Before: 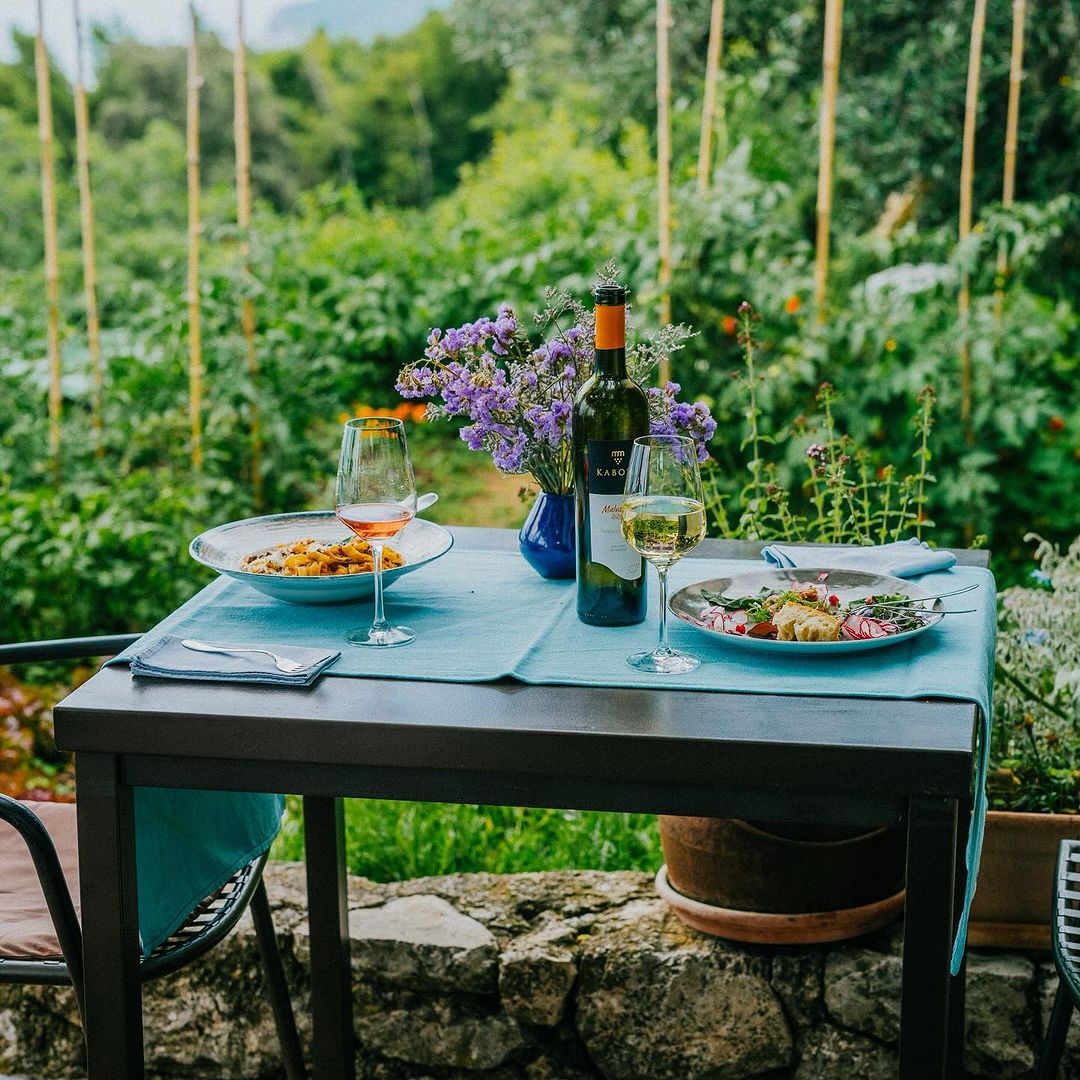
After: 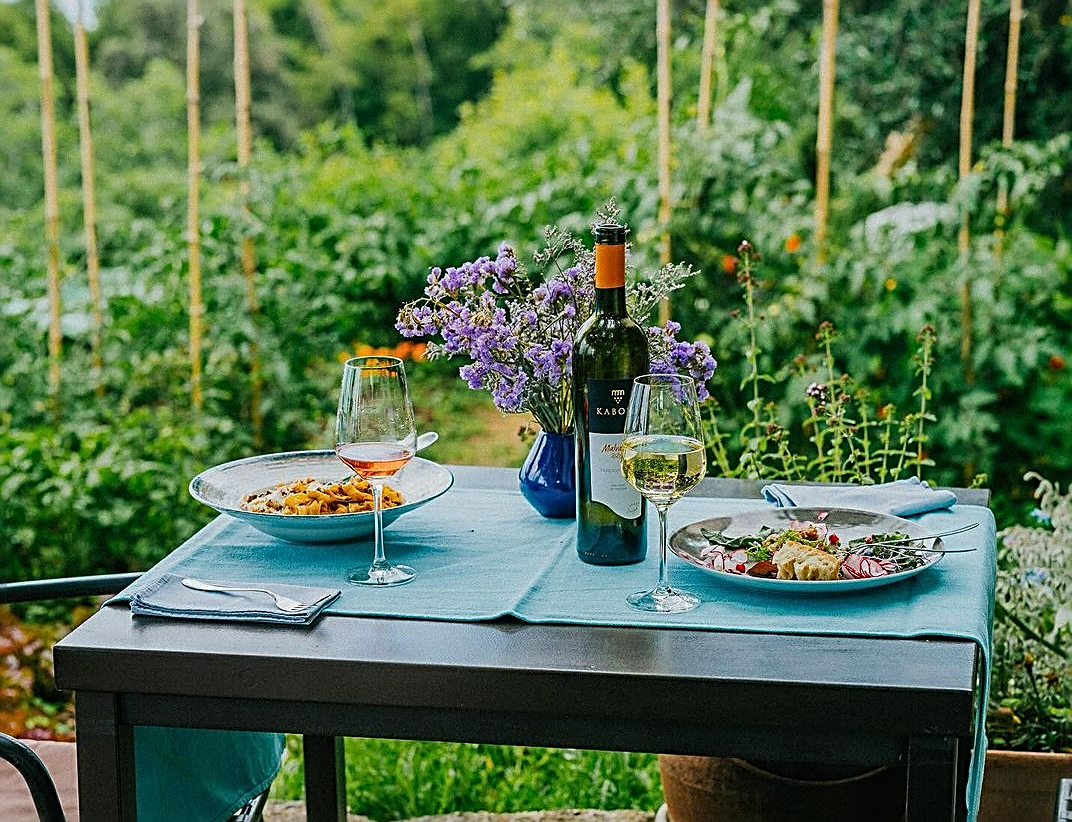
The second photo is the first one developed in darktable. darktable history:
sharpen: radius 2.556, amount 0.637
crop: top 5.708%, bottom 18.094%
